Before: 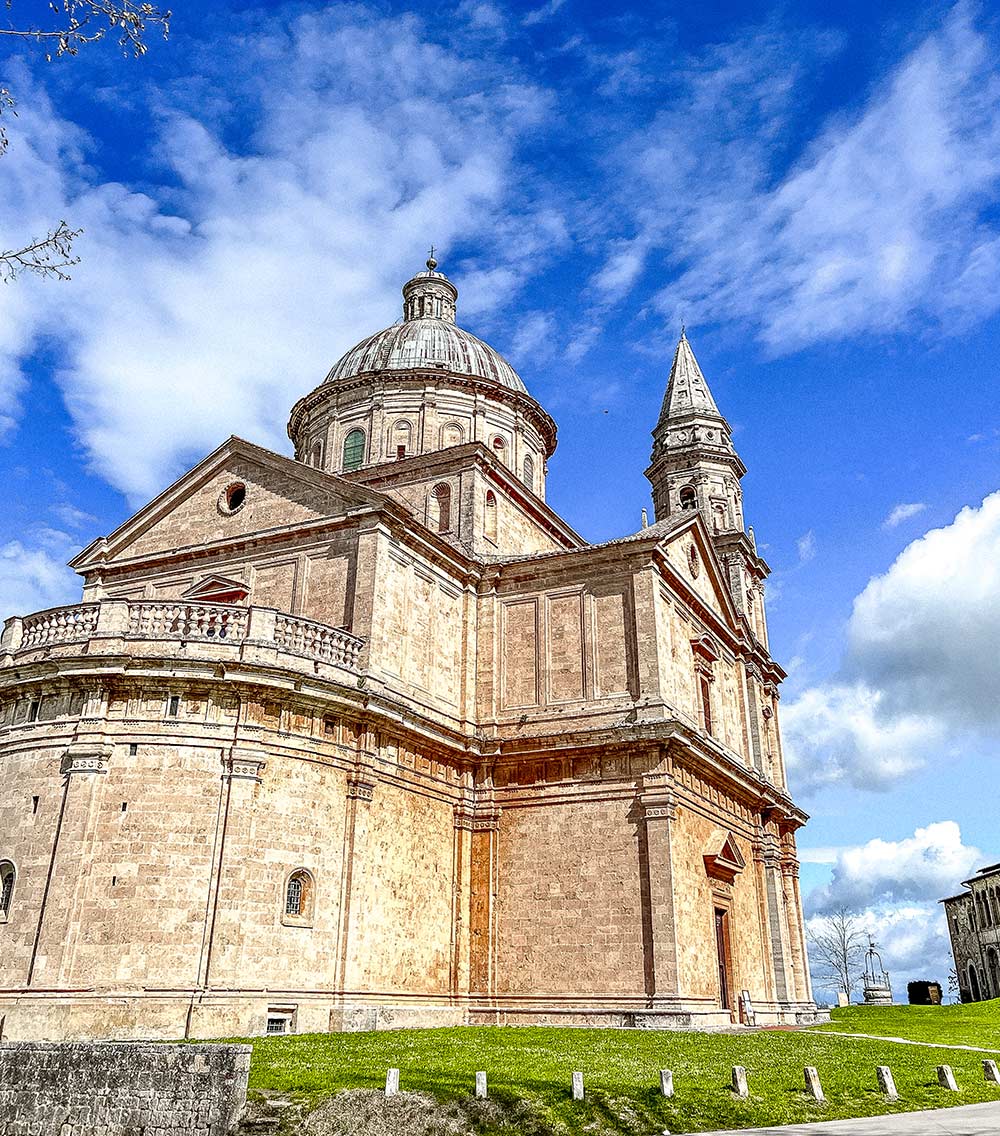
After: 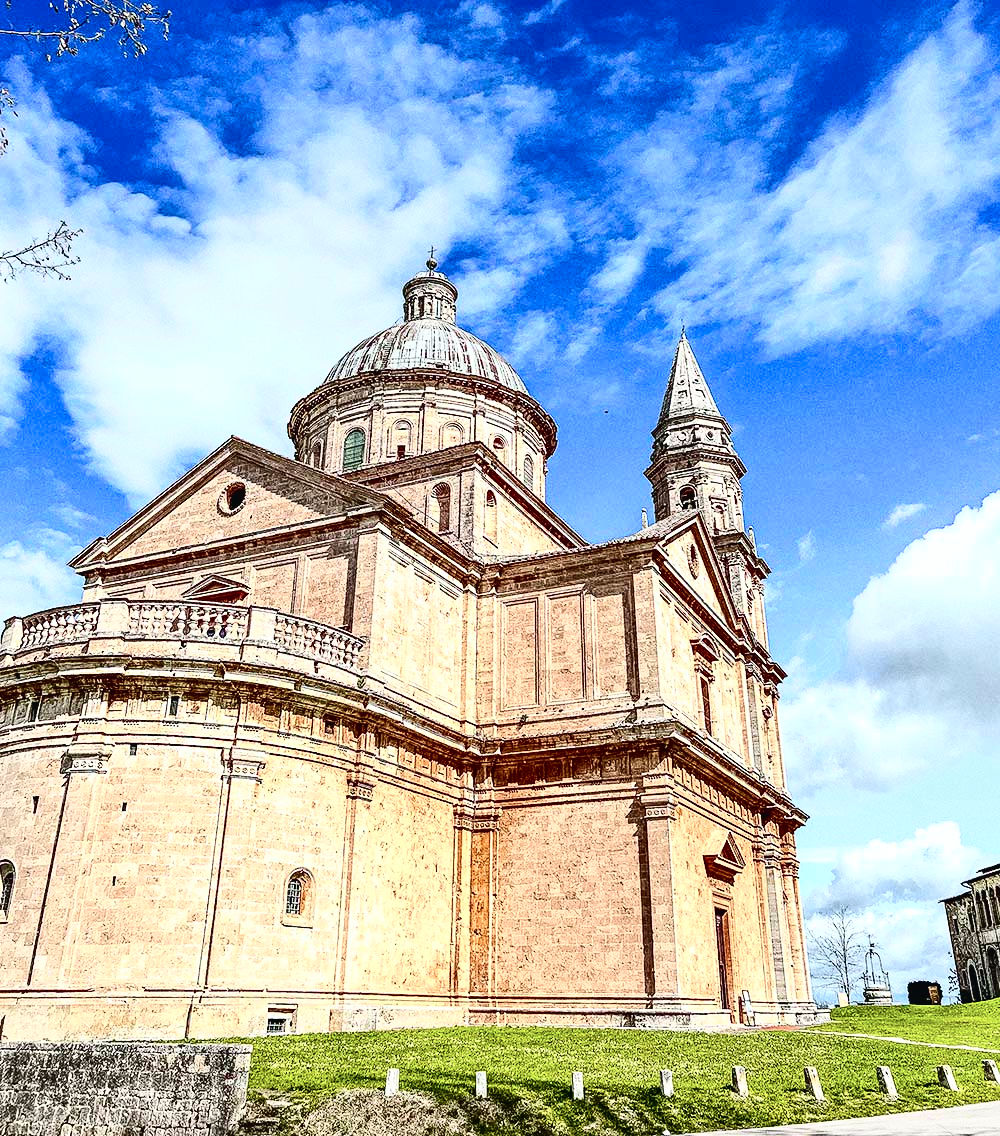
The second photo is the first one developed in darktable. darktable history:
tone curve: curves: ch0 [(0, 0.023) (0.087, 0.065) (0.184, 0.168) (0.45, 0.54) (0.57, 0.683) (0.722, 0.825) (0.877, 0.948) (1, 1)]; ch1 [(0, 0) (0.388, 0.369) (0.44, 0.44) (0.489, 0.481) (0.534, 0.551) (0.657, 0.659) (1, 1)]; ch2 [(0, 0) (0.353, 0.317) (0.408, 0.427) (0.472, 0.46) (0.5, 0.496) (0.537, 0.539) (0.576, 0.592) (0.625, 0.631) (1, 1)], color space Lab, independent channels, preserve colors none
contrast brightness saturation: contrast 0.22
